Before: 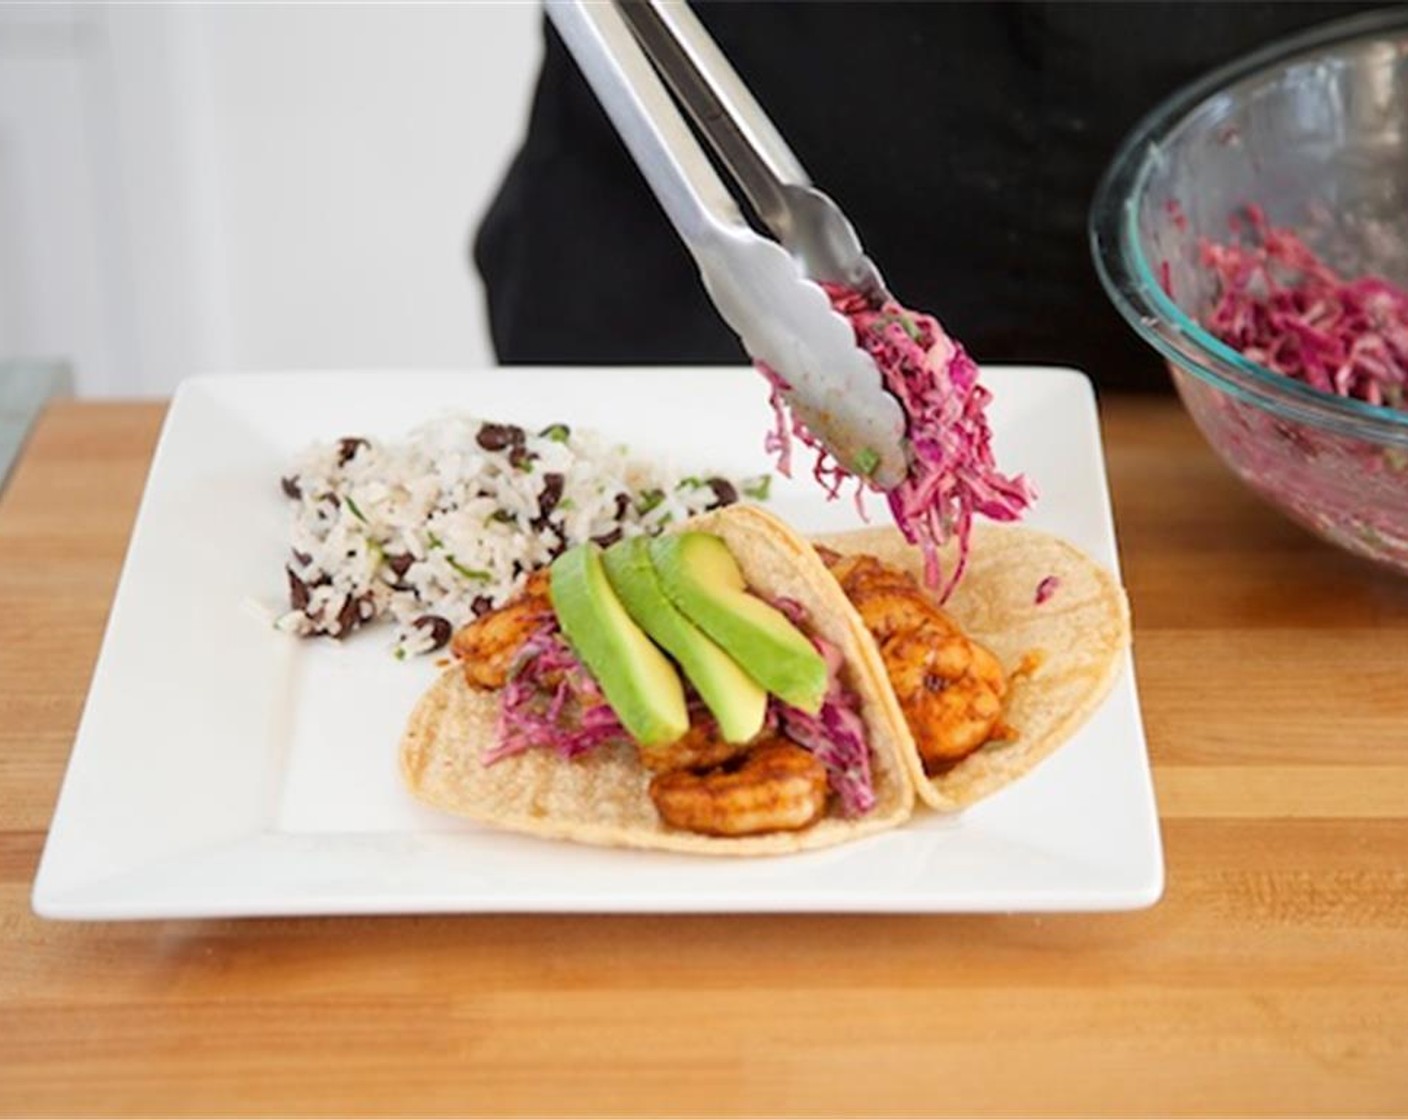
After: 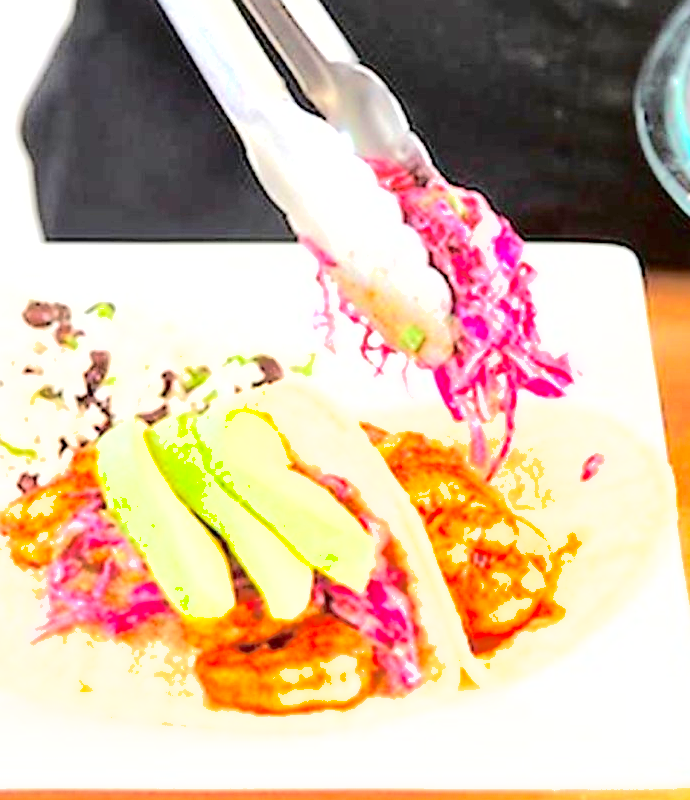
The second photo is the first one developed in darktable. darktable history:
exposure: black level correction 0, exposure 1.2 EV, compensate highlight preservation false
crop: left 32.271%, top 10.987%, right 18.691%, bottom 17.51%
shadows and highlights: on, module defaults
tone curve: curves: ch0 [(0, 0) (0.004, 0.001) (0.133, 0.112) (0.325, 0.362) (0.832, 0.893) (1, 1)], color space Lab, independent channels, preserve colors none
tone equalizer: -7 EV 0.164 EV, -6 EV 0.588 EV, -5 EV 1.15 EV, -4 EV 1.32 EV, -3 EV 1.17 EV, -2 EV 0.6 EV, -1 EV 0.155 EV, edges refinement/feathering 500, mask exposure compensation -1.57 EV, preserve details no
sharpen: radius 1.571, amount 0.376, threshold 1.136
